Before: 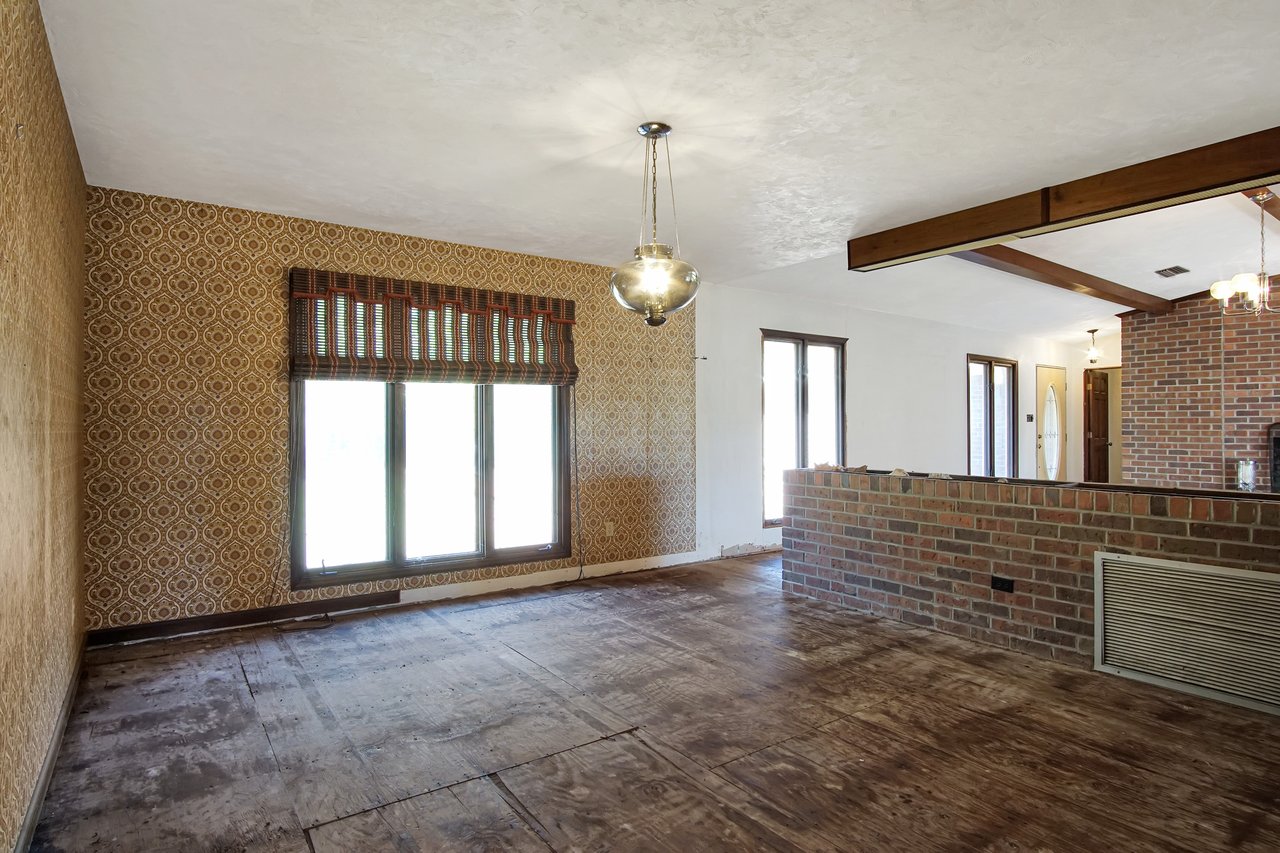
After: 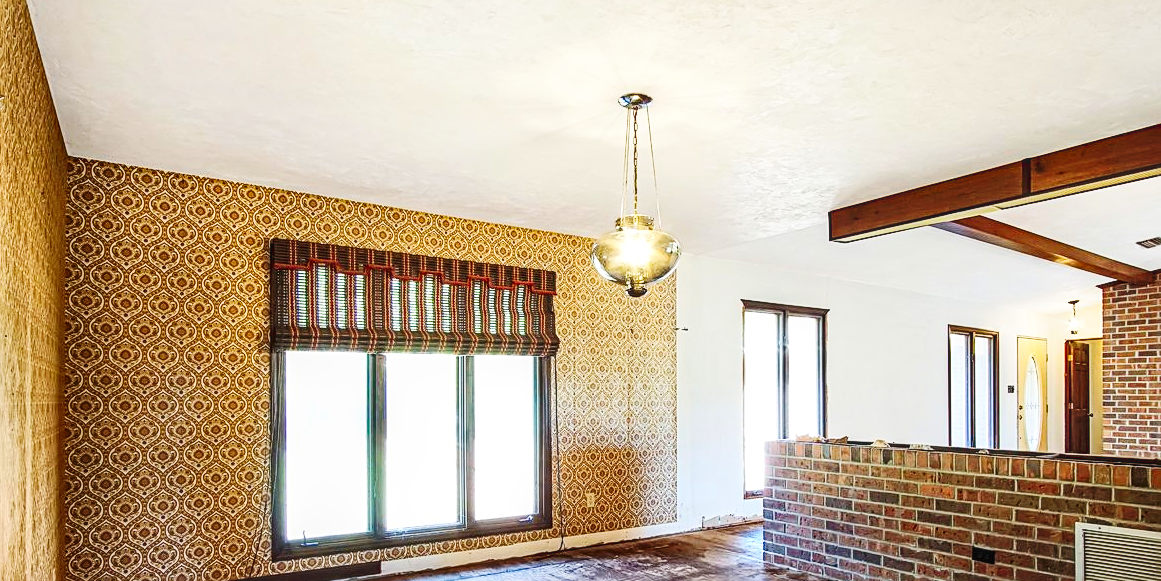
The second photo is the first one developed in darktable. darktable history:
crop: left 1.551%, top 3.41%, right 7.698%, bottom 28.463%
sharpen: on, module defaults
shadows and highlights: shadows -71.24, highlights 36.06, soften with gaussian
tone curve: curves: ch0 [(0.001, 0.042) (0.128, 0.16) (0.452, 0.42) (0.603, 0.566) (0.754, 0.733) (1, 1)]; ch1 [(0, 0) (0.325, 0.327) (0.412, 0.441) (0.473, 0.466) (0.5, 0.499) (0.549, 0.558) (0.617, 0.625) (0.713, 0.7) (1, 1)]; ch2 [(0, 0) (0.386, 0.397) (0.445, 0.47) (0.505, 0.498) (0.529, 0.524) (0.574, 0.569) (0.652, 0.641) (1, 1)], color space Lab, linked channels, preserve colors none
haze removal: strength 0.281, distance 0.252, compatibility mode true, adaptive false
base curve: curves: ch0 [(0, 0) (0.036, 0.025) (0.121, 0.166) (0.206, 0.329) (0.605, 0.79) (1, 1)], preserve colors none
local contrast: on, module defaults
contrast brightness saturation: contrast 0.204, brightness 0.158, saturation 0.222
